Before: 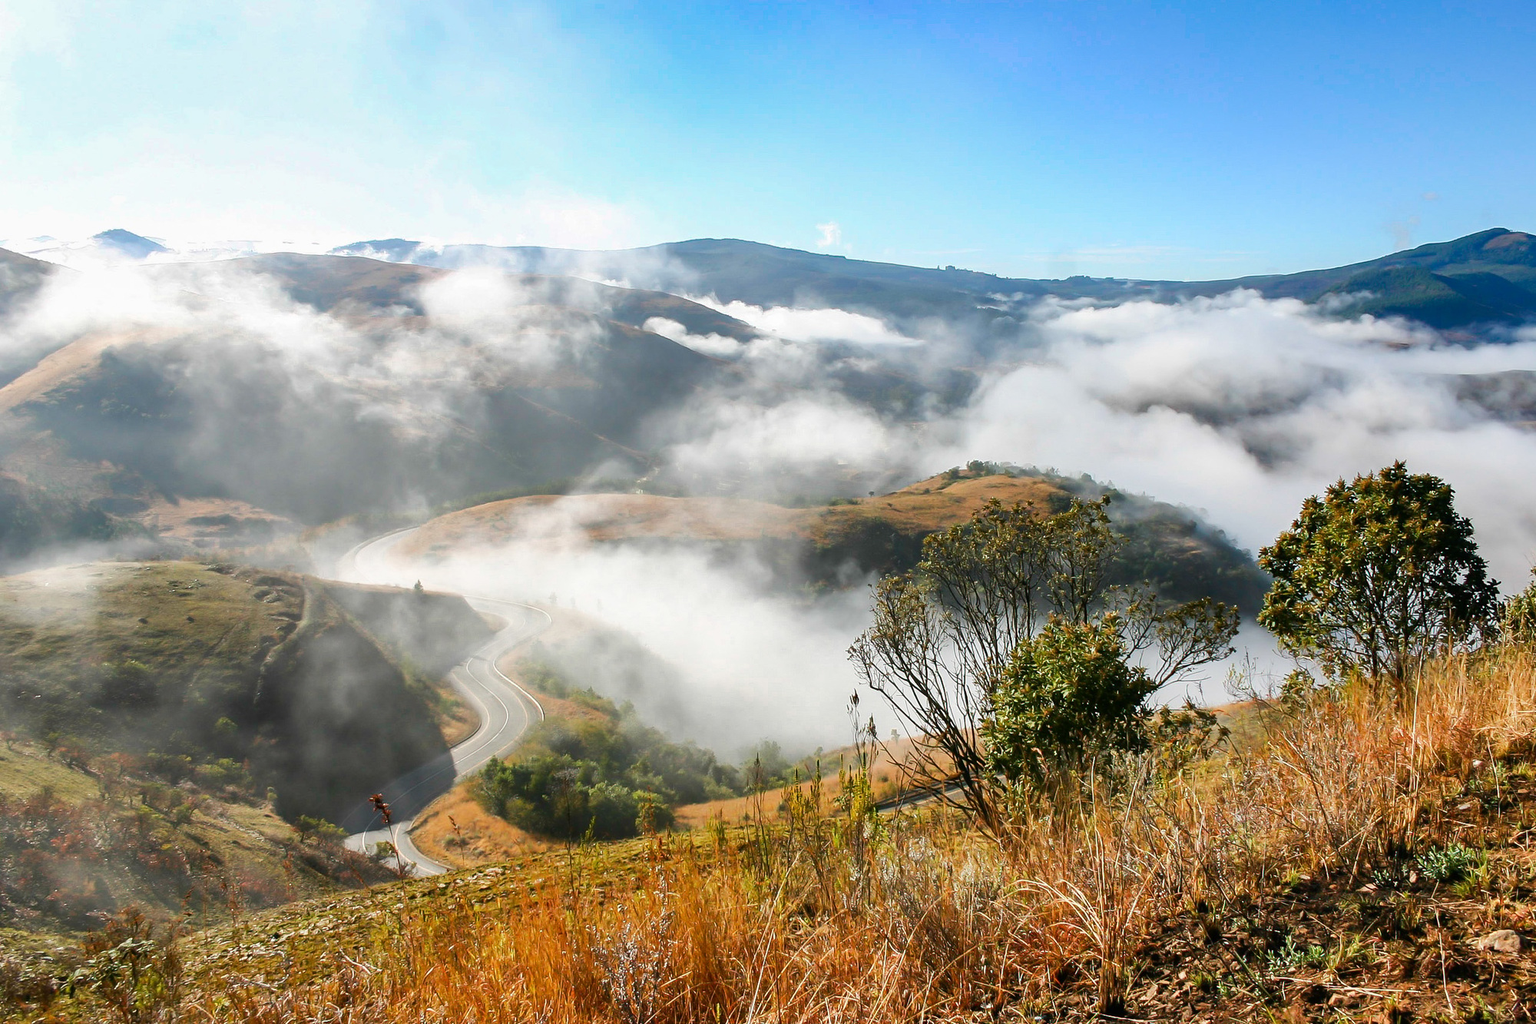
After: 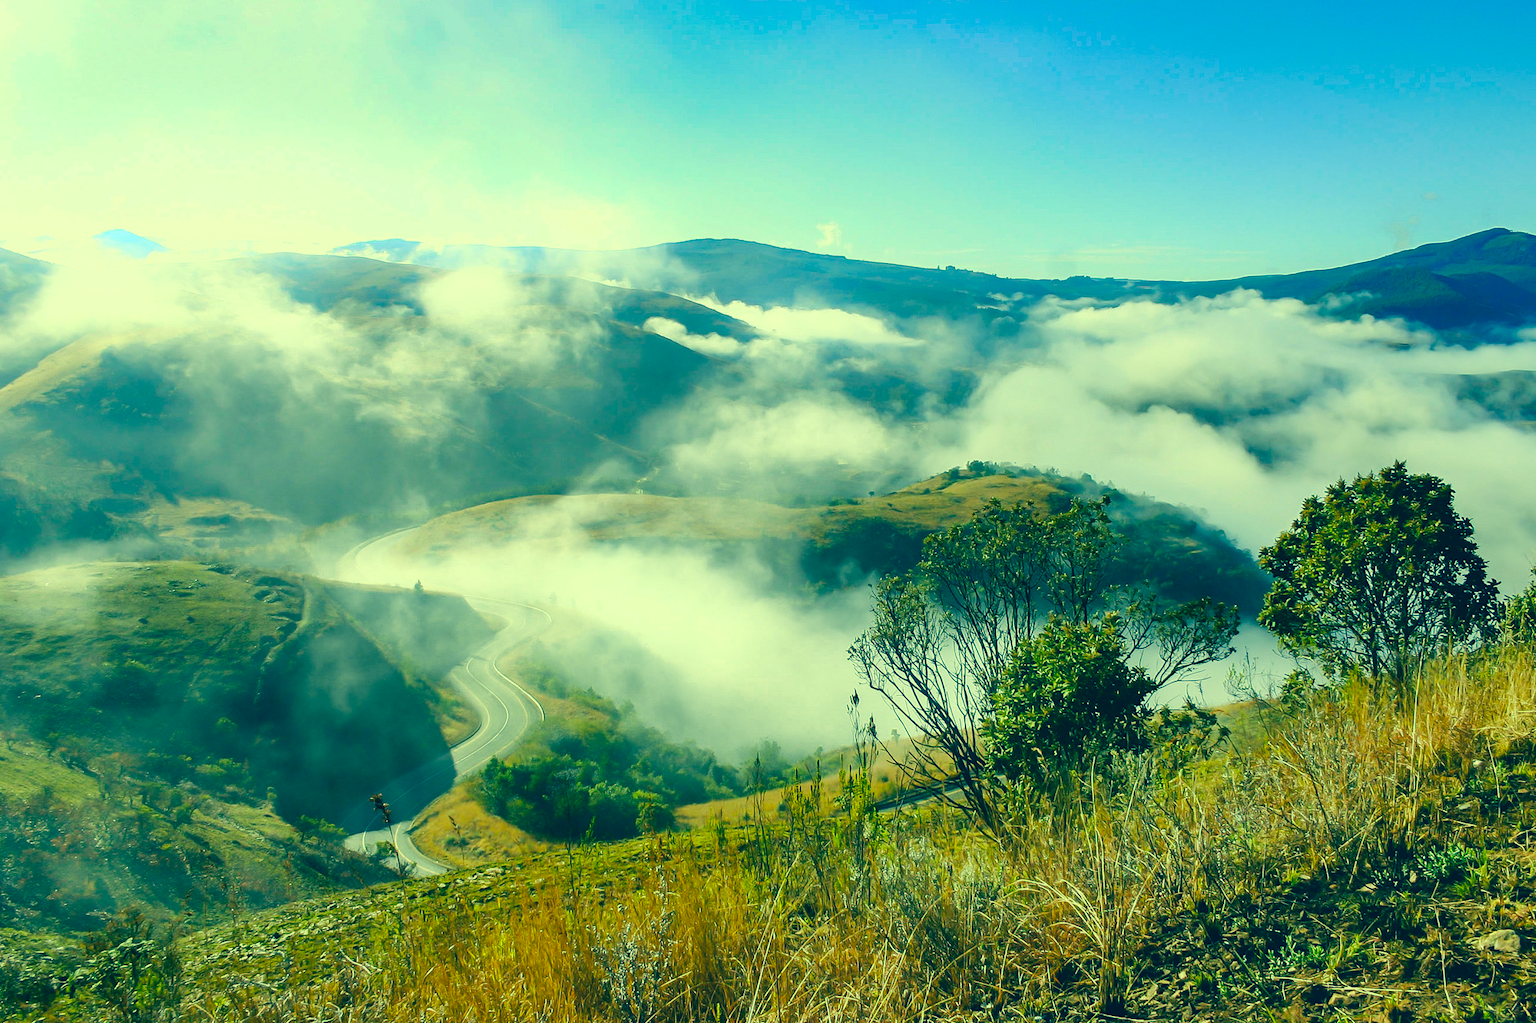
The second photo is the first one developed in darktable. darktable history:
bloom: size 9%, threshold 100%, strength 7%
color correction: highlights a* -15.58, highlights b* 40, shadows a* -40, shadows b* -26.18
white balance: red 0.967, blue 1.049
